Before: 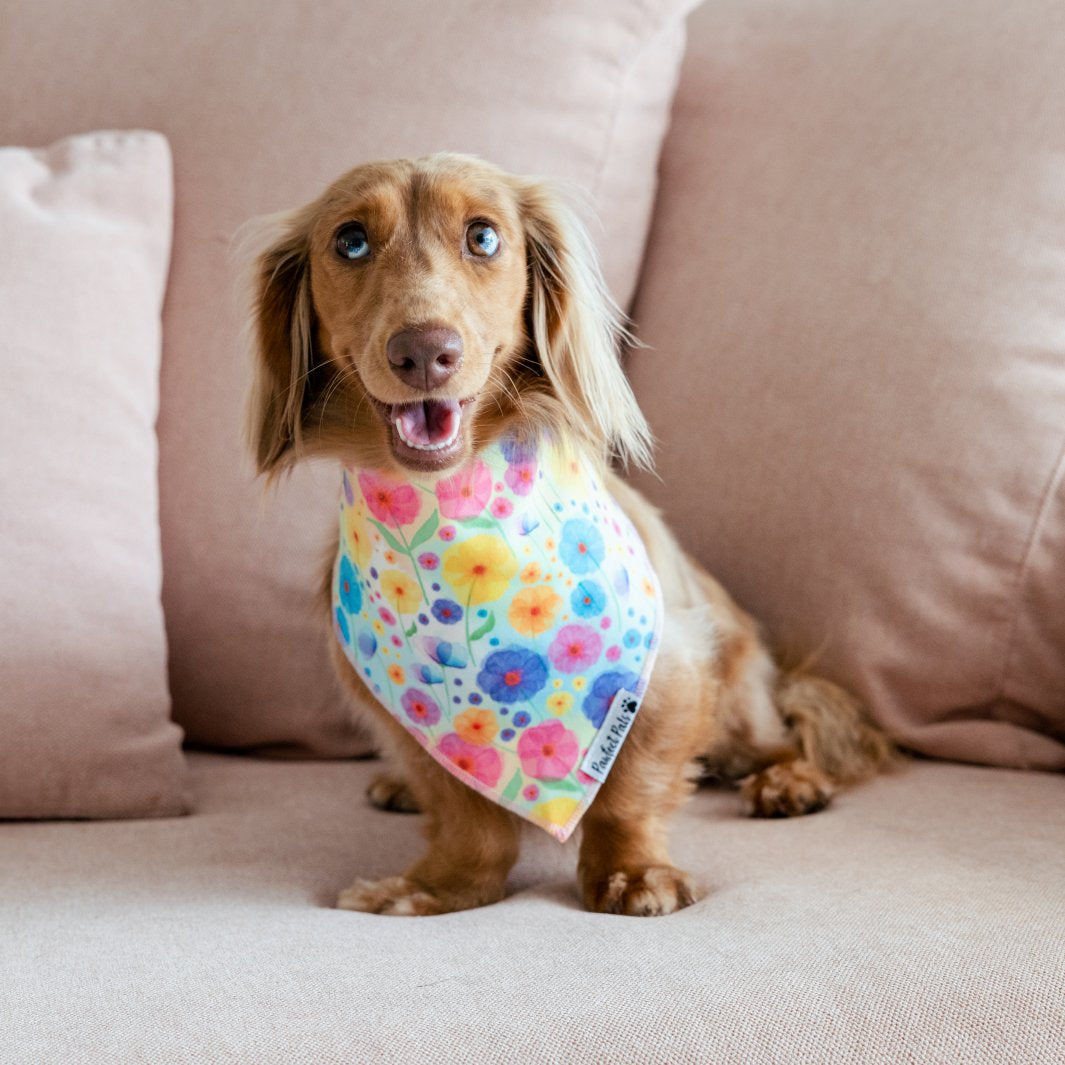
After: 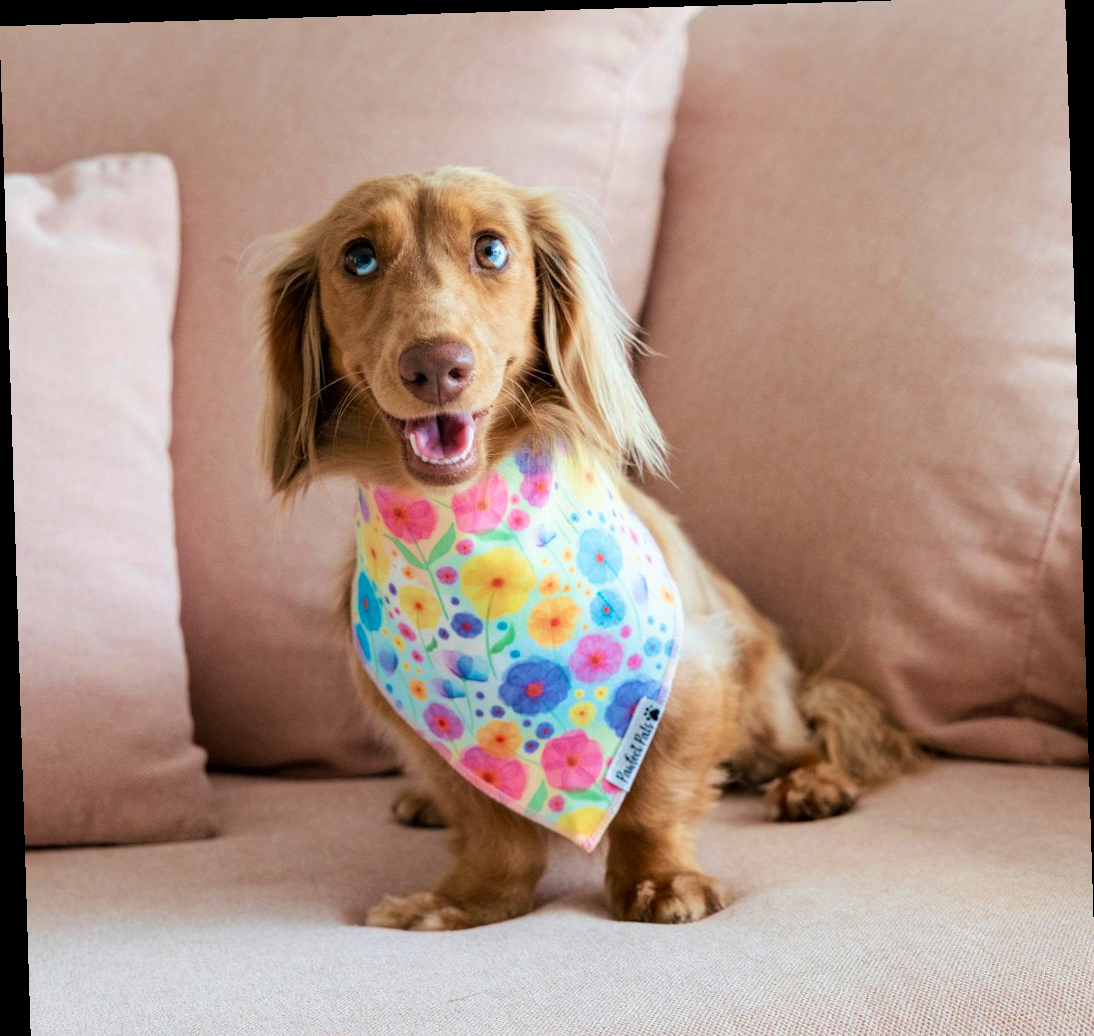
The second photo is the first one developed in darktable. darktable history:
white balance: emerald 1
velvia: strength 40%
crop: top 0.448%, right 0.264%, bottom 5.045%
rotate and perspective: rotation -1.77°, lens shift (horizontal) 0.004, automatic cropping off
